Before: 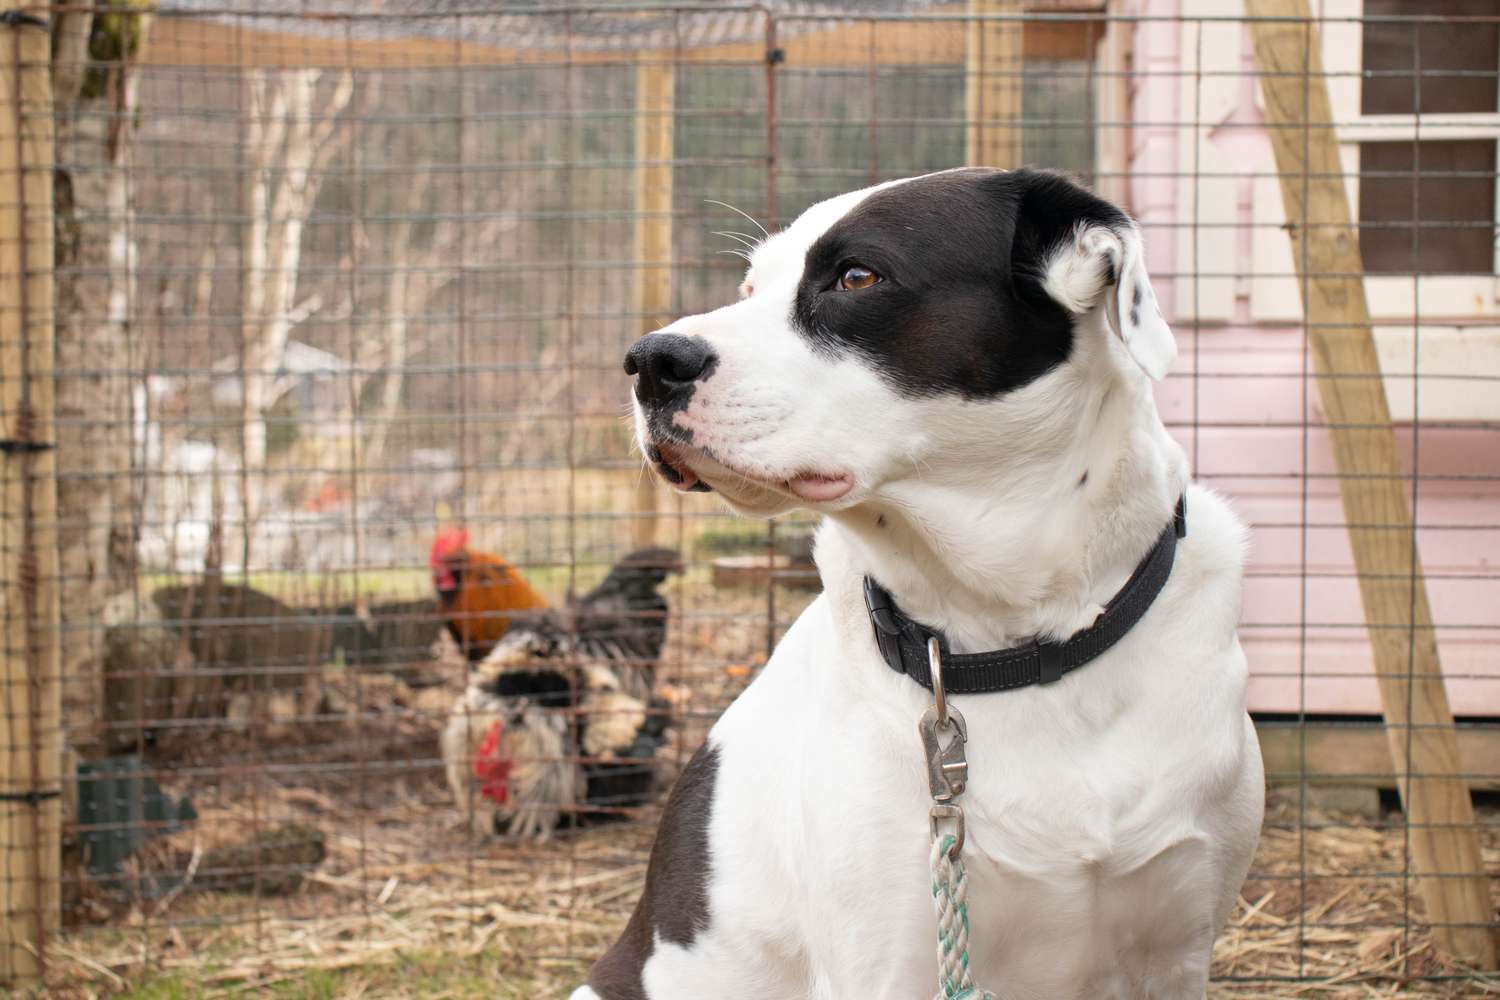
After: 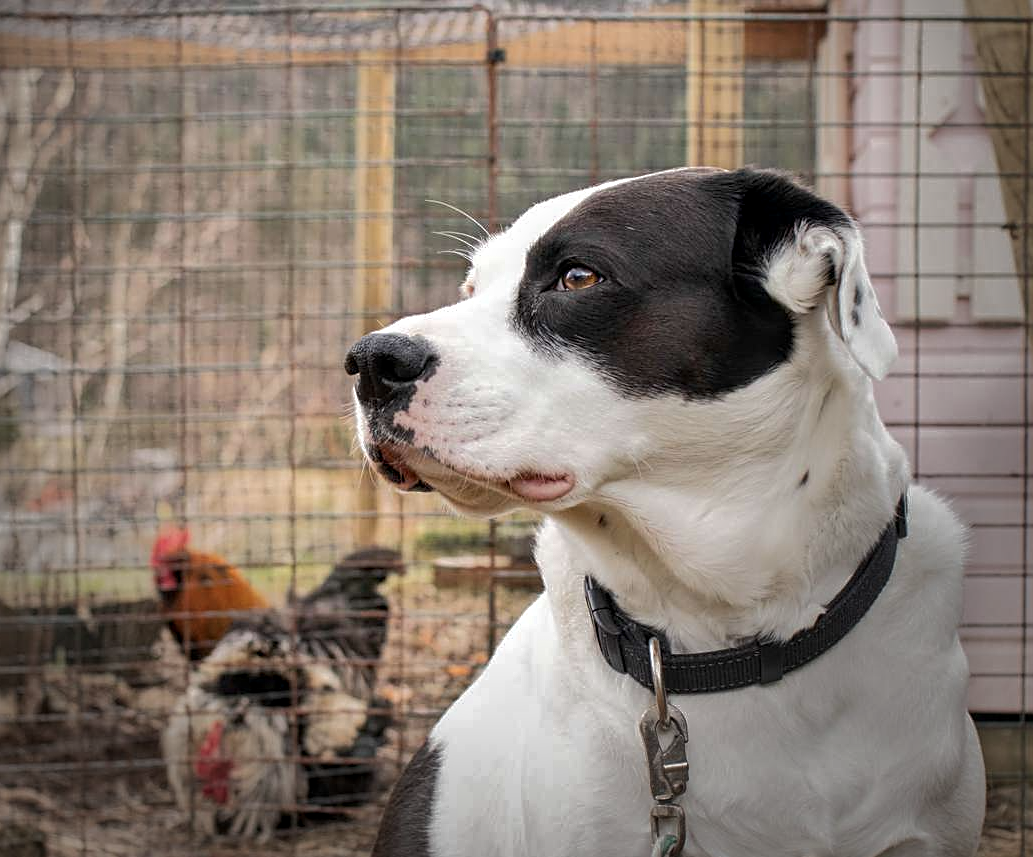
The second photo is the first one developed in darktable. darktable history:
crop: left 18.648%, right 12.424%, bottom 14.291%
sharpen: on, module defaults
vignetting: fall-off start 65.48%, brightness -0.579, saturation -0.269, center (-0.067, -0.312), width/height ratio 0.88, unbound false
local contrast: detail 130%
base curve: preserve colors none
tone curve: curves: ch0 [(0, 0) (0.003, 0.003) (0.011, 0.011) (0.025, 0.025) (0.044, 0.044) (0.069, 0.068) (0.1, 0.098) (0.136, 0.134) (0.177, 0.175) (0.224, 0.221) (0.277, 0.273) (0.335, 0.33) (0.399, 0.393) (0.468, 0.461) (0.543, 0.534) (0.623, 0.614) (0.709, 0.69) (0.801, 0.752) (0.898, 0.835) (1, 1)], color space Lab, independent channels, preserve colors none
shadows and highlights: soften with gaussian
